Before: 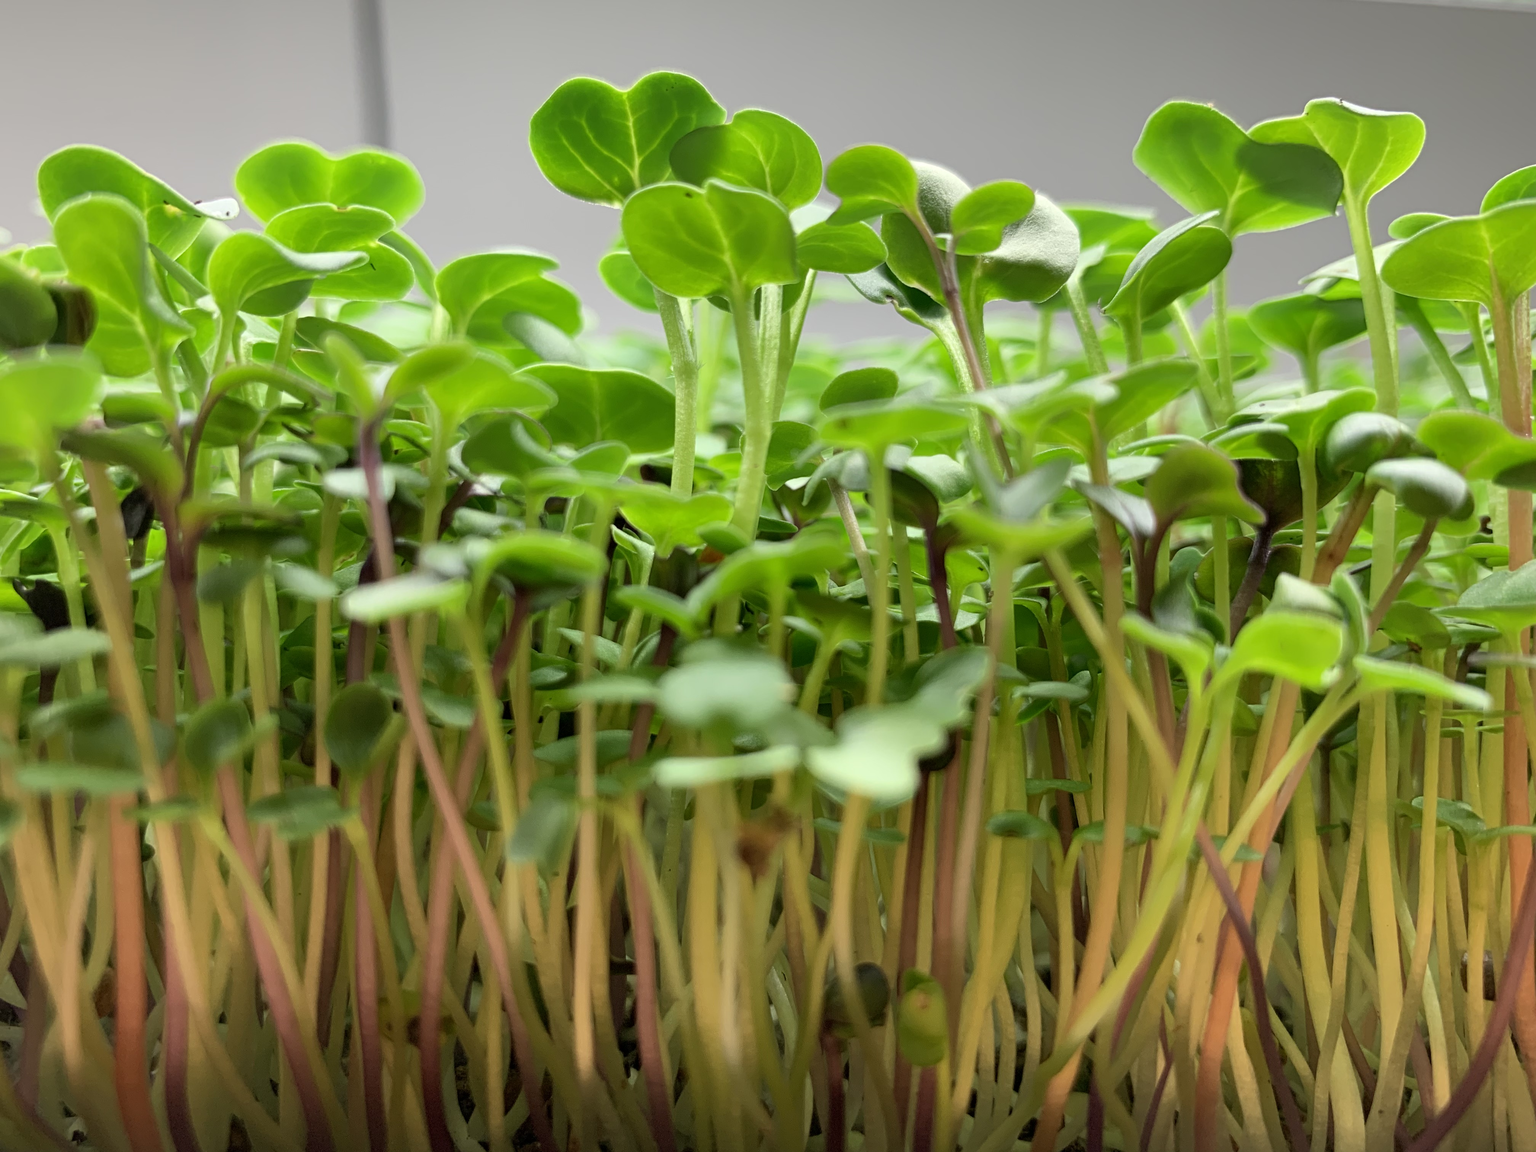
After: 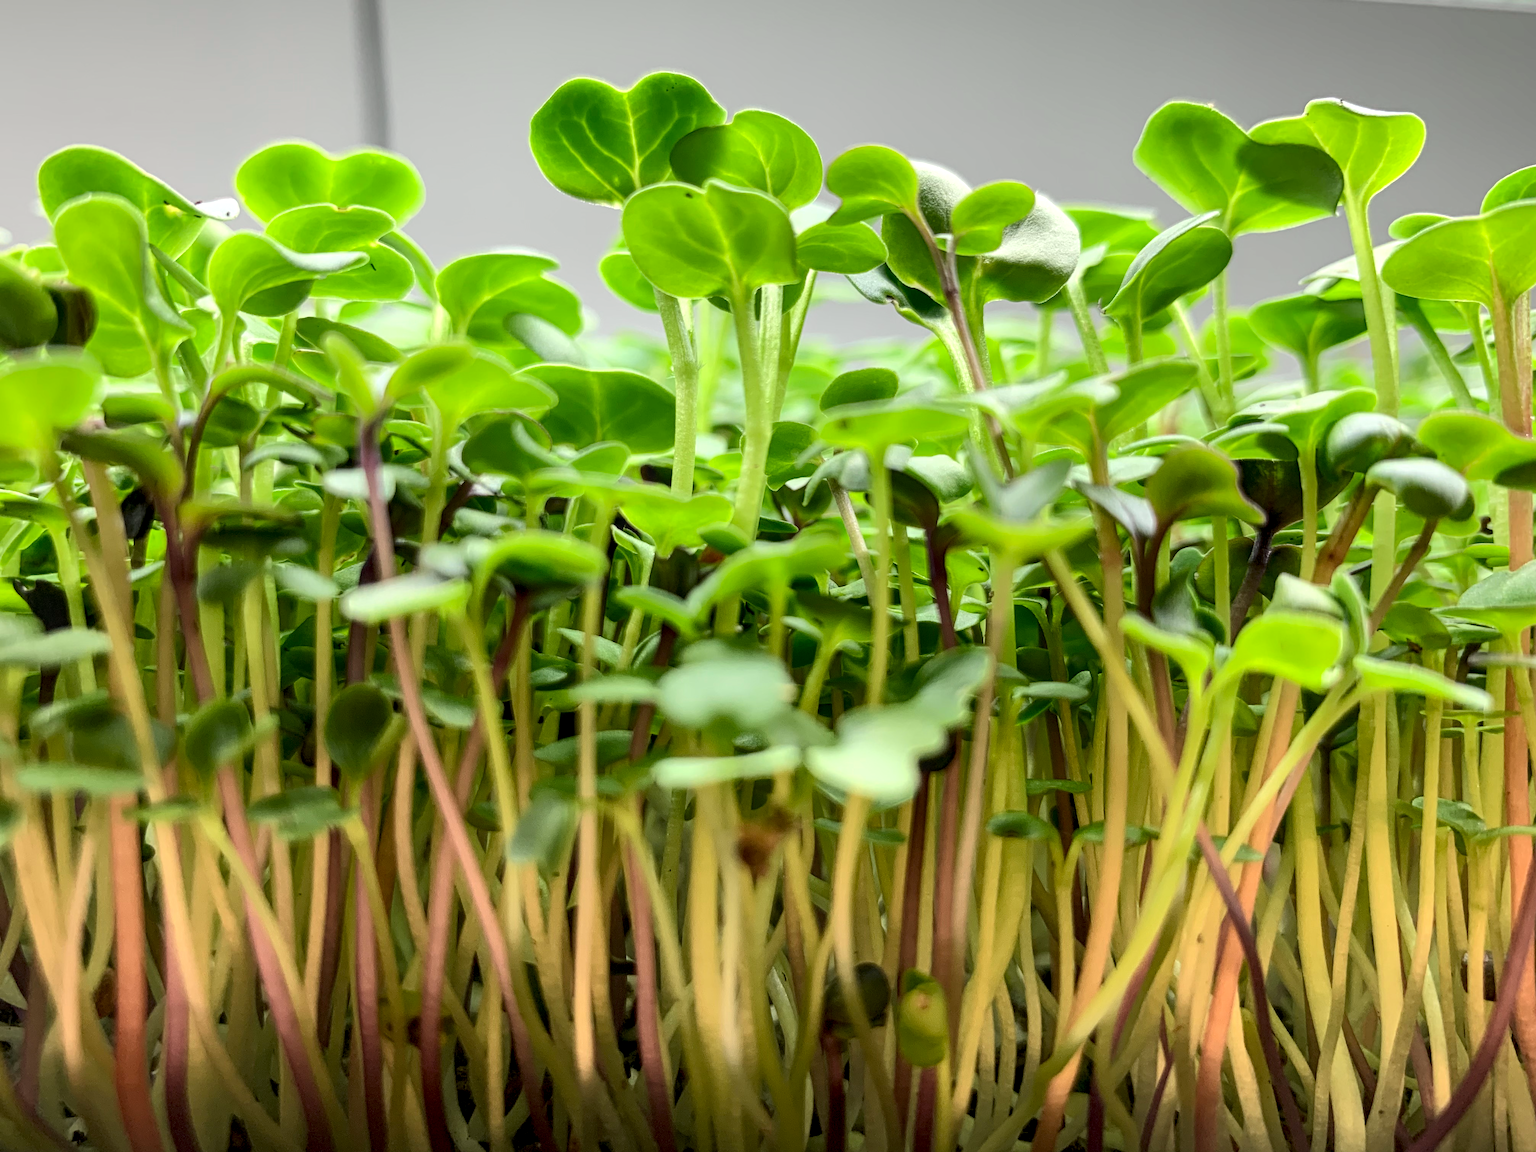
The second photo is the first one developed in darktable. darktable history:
tone curve: curves: ch0 [(0, 0.01) (0.037, 0.032) (0.131, 0.108) (0.275, 0.256) (0.483, 0.512) (0.61, 0.665) (0.696, 0.742) (0.792, 0.819) (0.911, 0.925) (0.997, 0.995)]; ch1 [(0, 0) (0.301, 0.3) (0.423, 0.421) (0.492, 0.488) (0.507, 0.503) (0.53, 0.532) (0.573, 0.586) (0.683, 0.702) (0.746, 0.77) (1, 1)]; ch2 [(0, 0) (0.246, 0.233) (0.36, 0.352) (0.415, 0.415) (0.485, 0.487) (0.502, 0.504) (0.525, 0.518) (0.539, 0.539) (0.587, 0.594) (0.636, 0.652) (0.711, 0.729) (0.845, 0.855) (0.998, 0.977)], color space Lab, independent channels, preserve colors none
color zones: curves: ch0 [(0, 0.558) (0.143, 0.559) (0.286, 0.529) (0.429, 0.505) (0.571, 0.5) (0.714, 0.5) (0.857, 0.5) (1, 0.558)]; ch1 [(0, 0.469) (0.01, 0.469) (0.12, 0.446) (0.248, 0.469) (0.5, 0.5) (0.748, 0.5) (0.99, 0.469) (1, 0.469)]
local contrast: detail 130%
